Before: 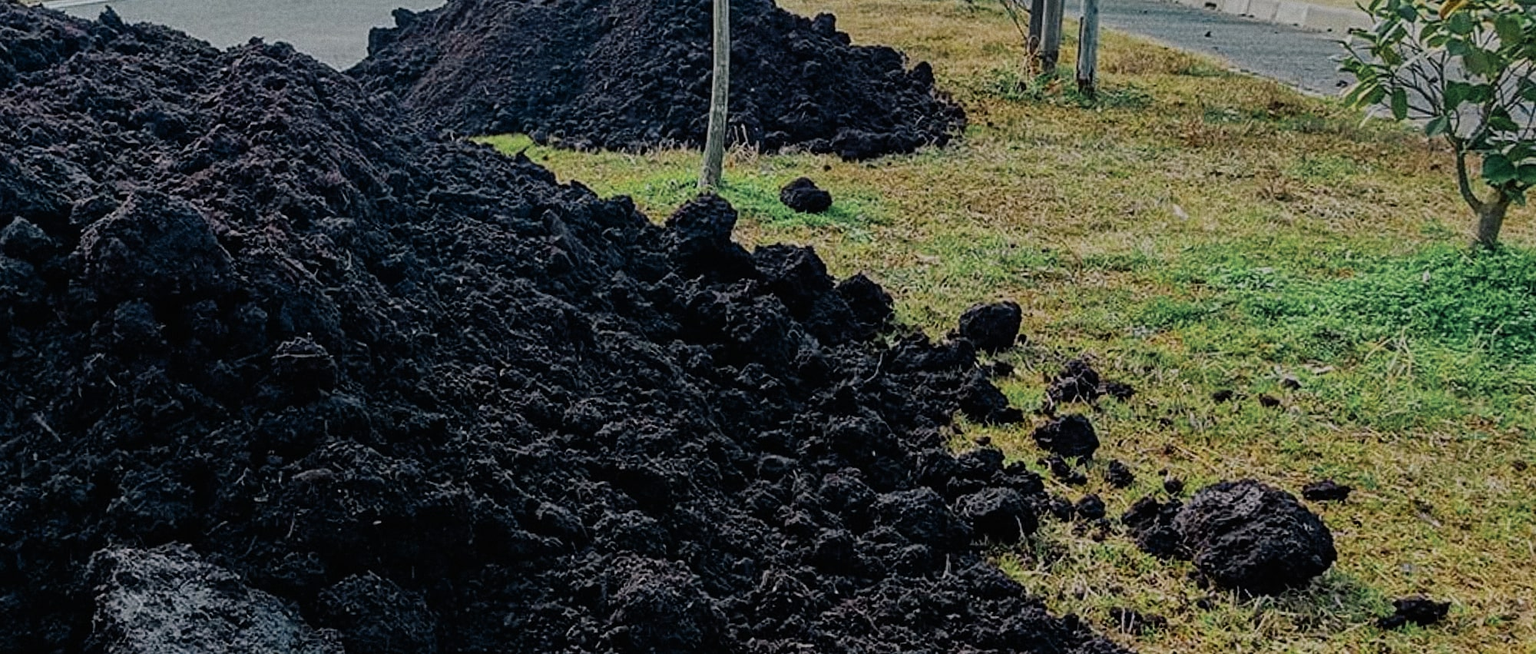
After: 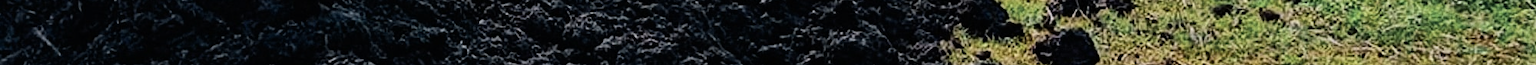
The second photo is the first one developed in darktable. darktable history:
tone equalizer: -8 EV -0.417 EV, -7 EV -0.389 EV, -6 EV -0.333 EV, -5 EV -0.222 EV, -3 EV 0.222 EV, -2 EV 0.333 EV, -1 EV 0.389 EV, +0 EV 0.417 EV, edges refinement/feathering 500, mask exposure compensation -1.57 EV, preserve details no
crop and rotate: top 59.084%, bottom 30.916%
